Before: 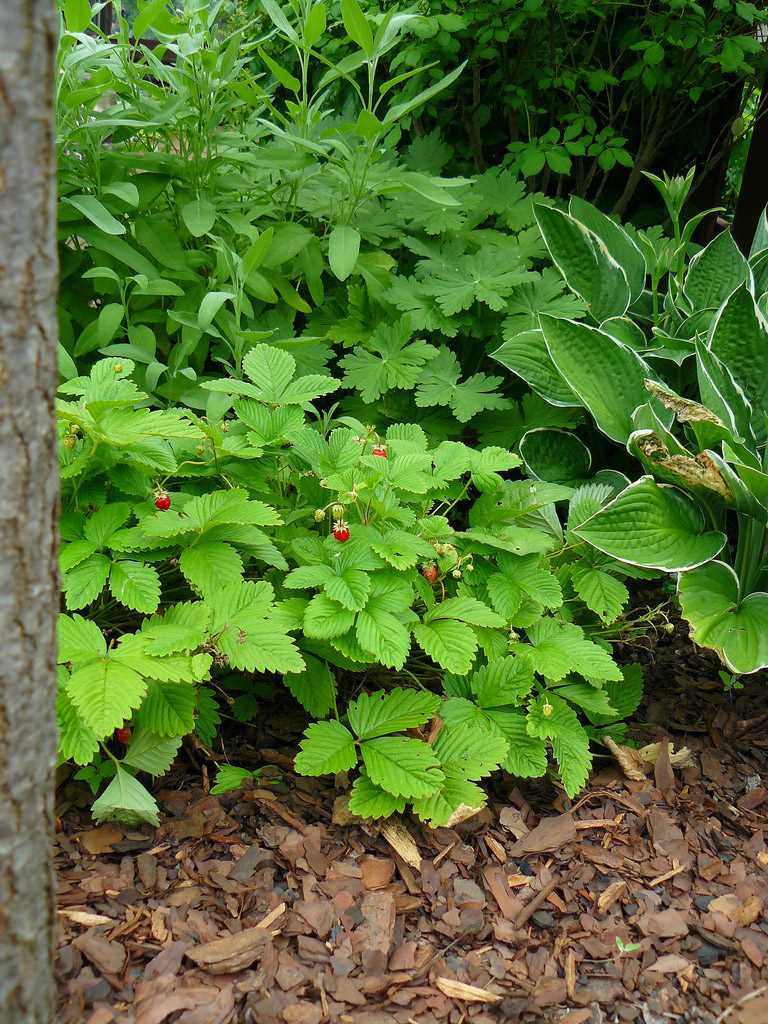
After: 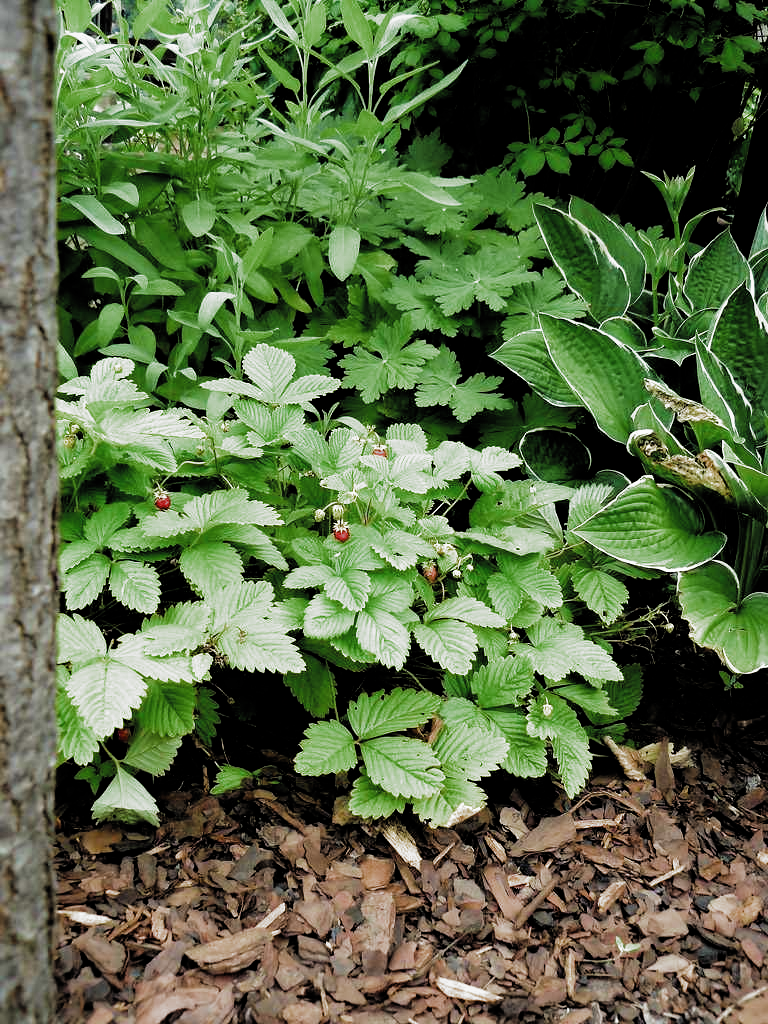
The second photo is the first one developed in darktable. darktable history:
filmic rgb: black relative exposure -3.63 EV, white relative exposure 2.13 EV, hardness 3.62, add noise in highlights 0.001, preserve chrominance max RGB, color science v3 (2019), use custom middle-gray values true, contrast in highlights soft
color correction: highlights b* 0.058, saturation 0.991
